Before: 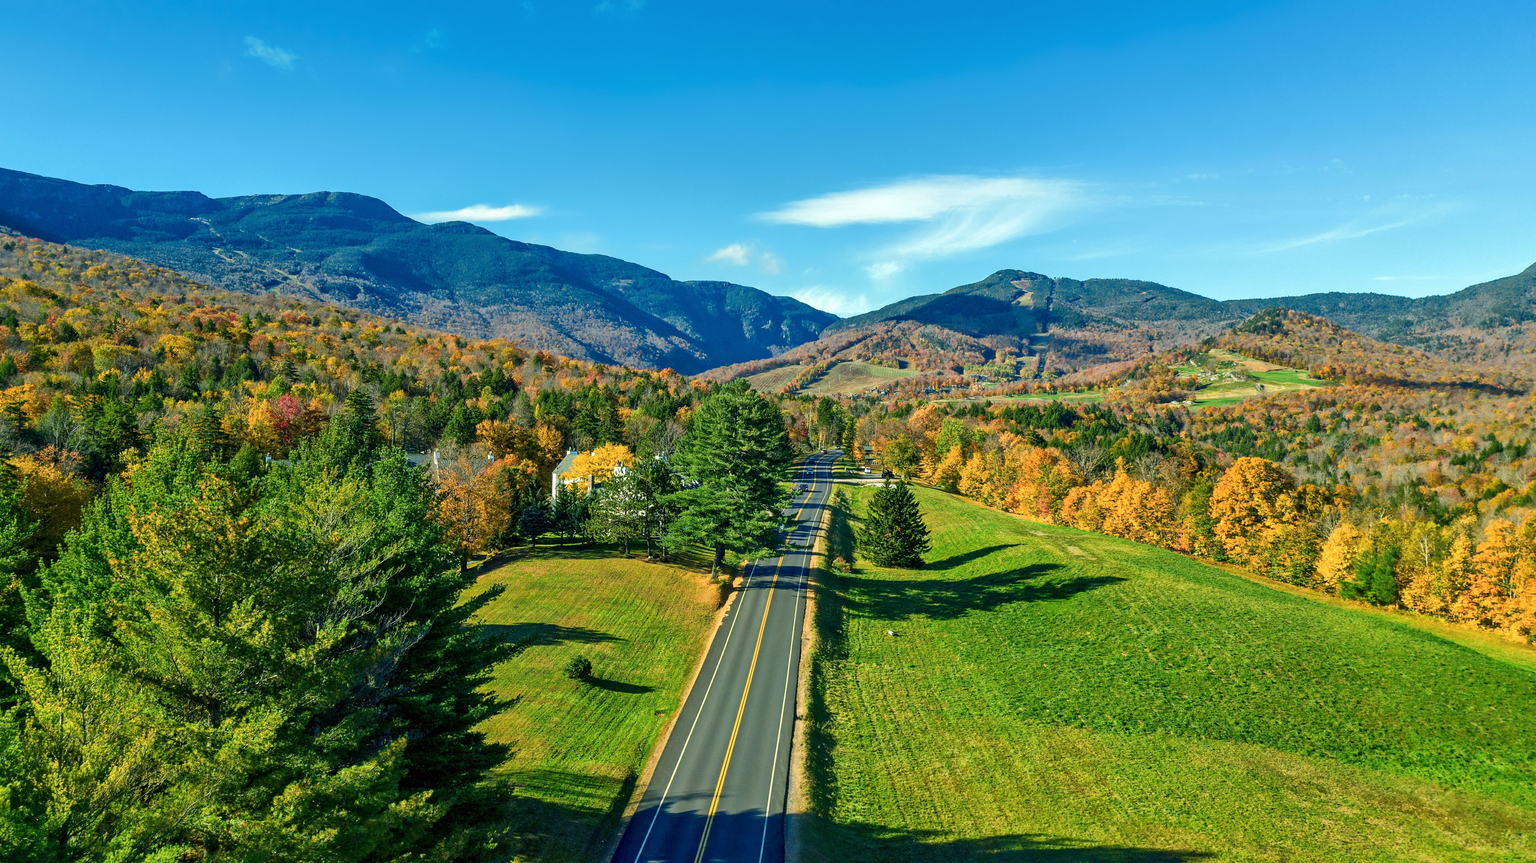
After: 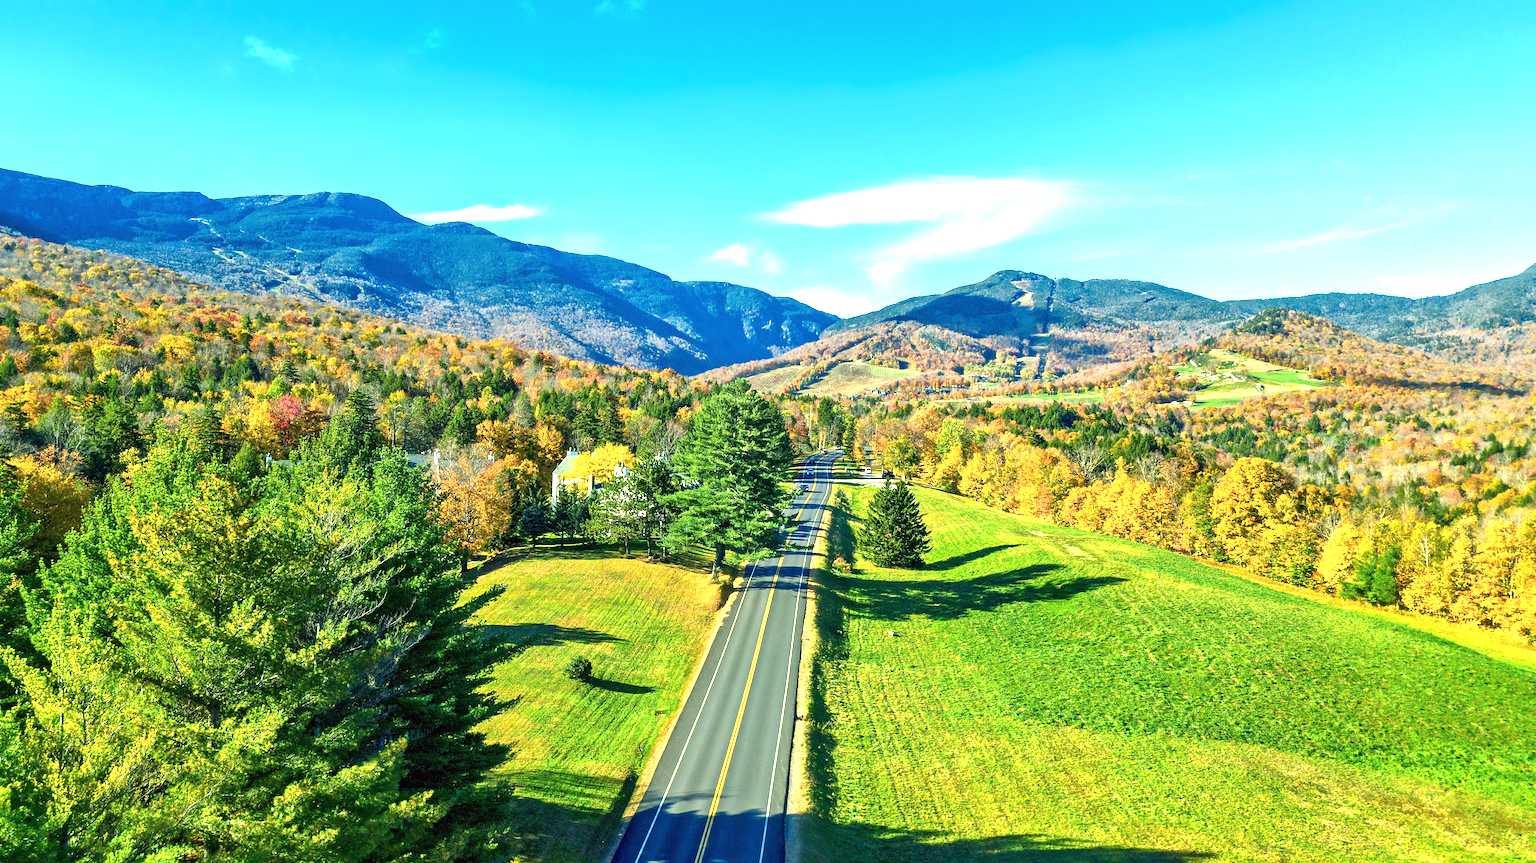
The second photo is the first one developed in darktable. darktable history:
exposure: black level correction 0, exposure 1.199 EV, compensate highlight preservation false
